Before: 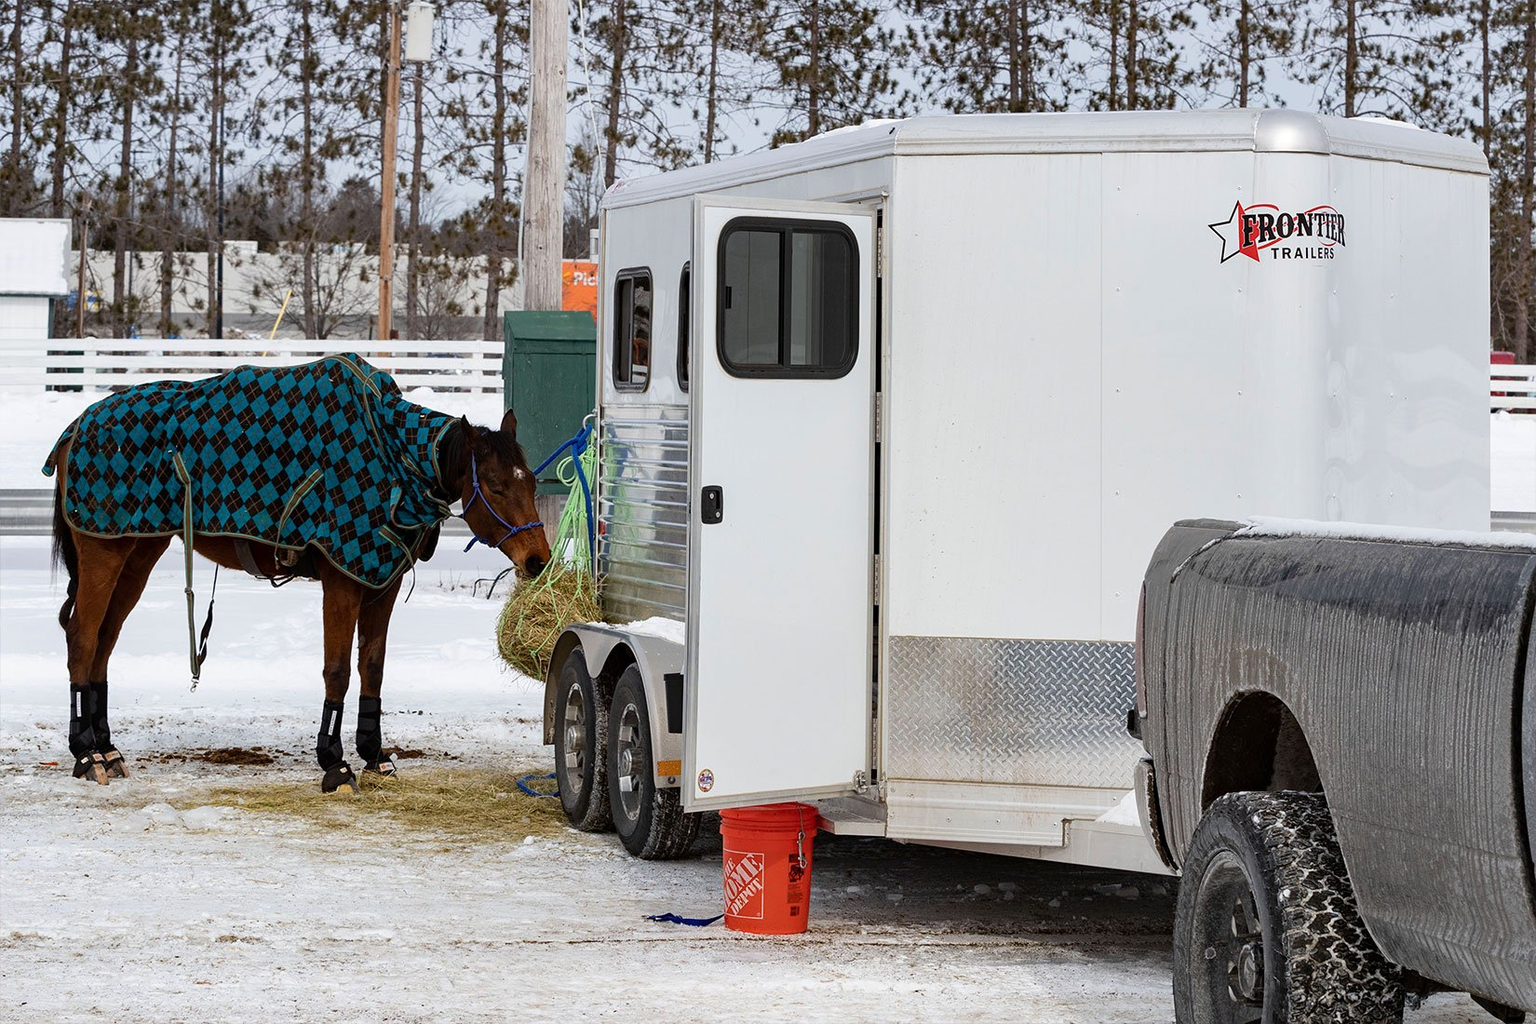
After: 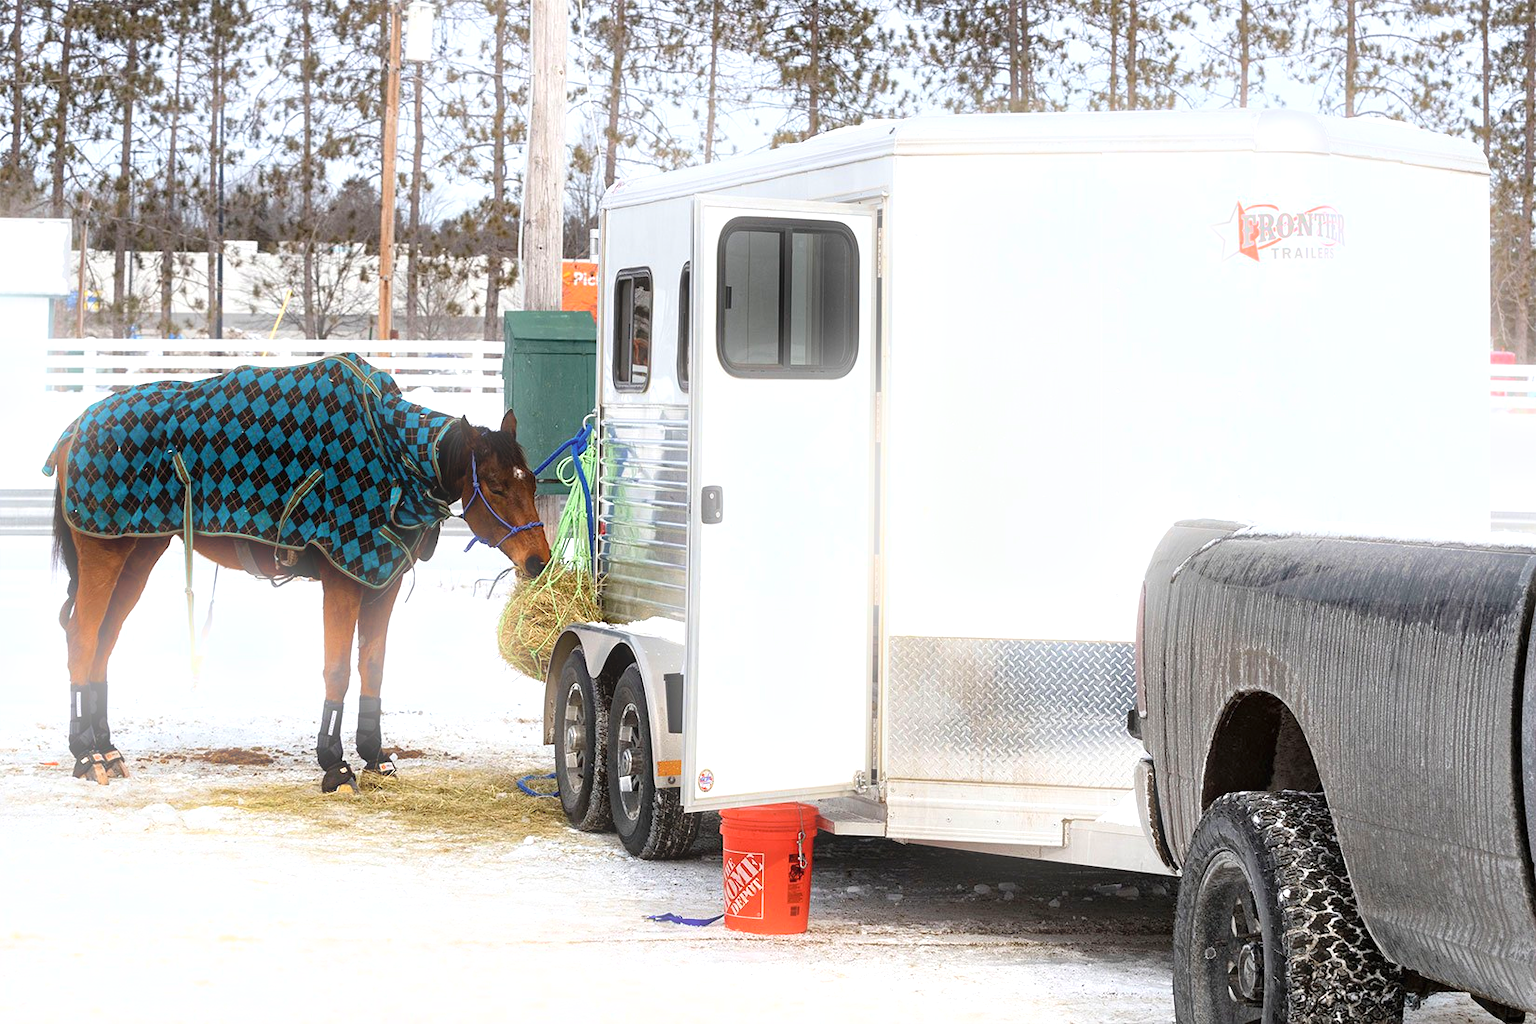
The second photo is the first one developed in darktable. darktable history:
bloom: size 9%, threshold 100%, strength 7%
exposure: black level correction 0, exposure 0.7 EV, compensate exposure bias true, compensate highlight preservation false
